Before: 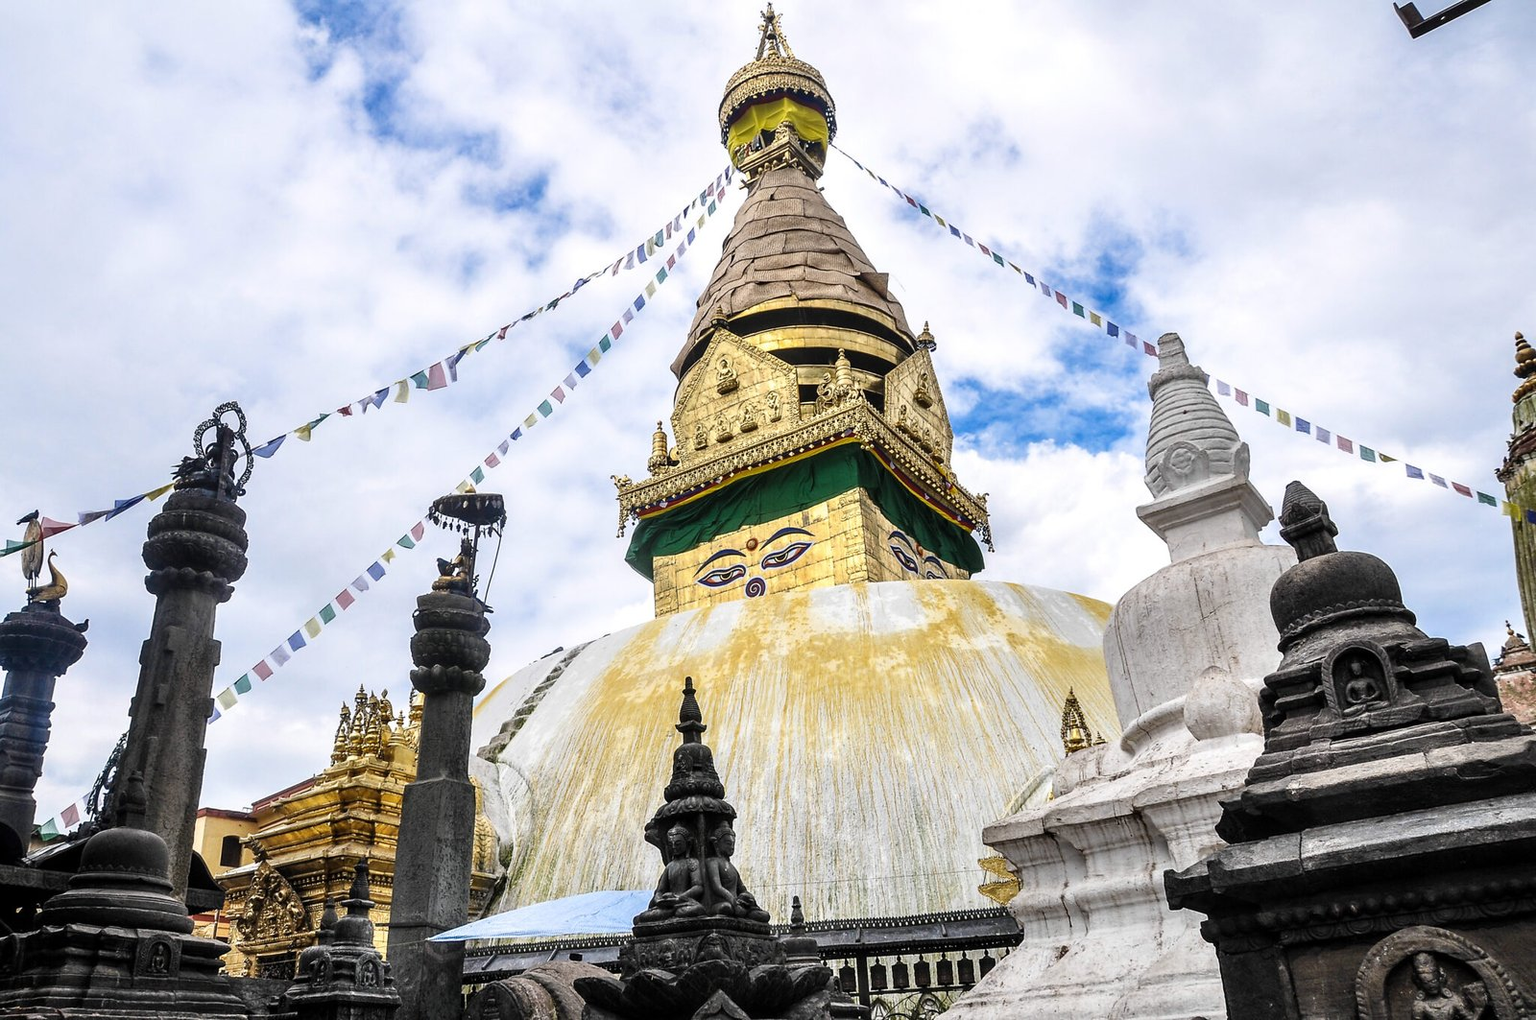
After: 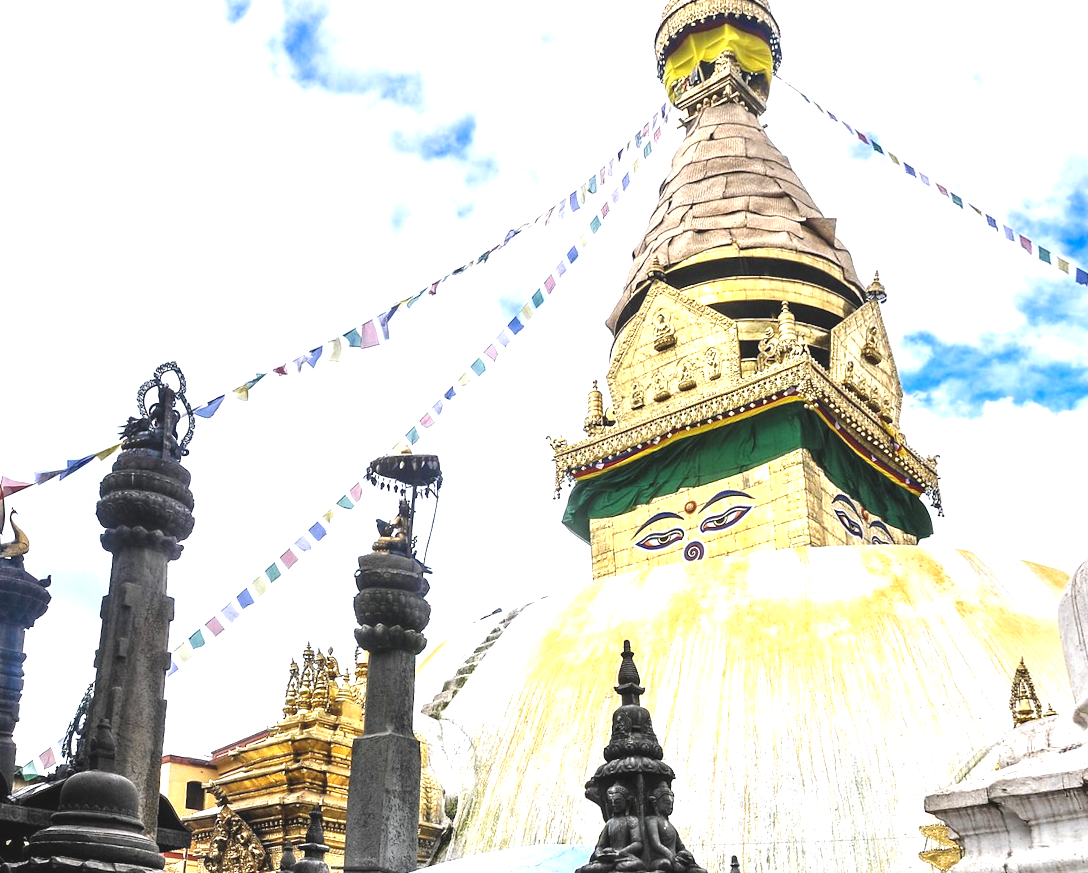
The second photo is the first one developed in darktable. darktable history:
rotate and perspective: rotation 0.062°, lens shift (vertical) 0.115, lens shift (horizontal) -0.133, crop left 0.047, crop right 0.94, crop top 0.061, crop bottom 0.94
exposure: black level correction -0.005, exposure 1 EV, compensate highlight preservation false
color zones: curves: ch0 [(0, 0.5) (0.143, 0.5) (0.286, 0.5) (0.429, 0.5) (0.62, 0.489) (0.714, 0.445) (0.844, 0.496) (1, 0.5)]; ch1 [(0, 0.5) (0.143, 0.5) (0.286, 0.5) (0.429, 0.5) (0.571, 0.5) (0.714, 0.523) (0.857, 0.5) (1, 0.5)]
crop: top 5.803%, right 27.864%, bottom 5.804%
